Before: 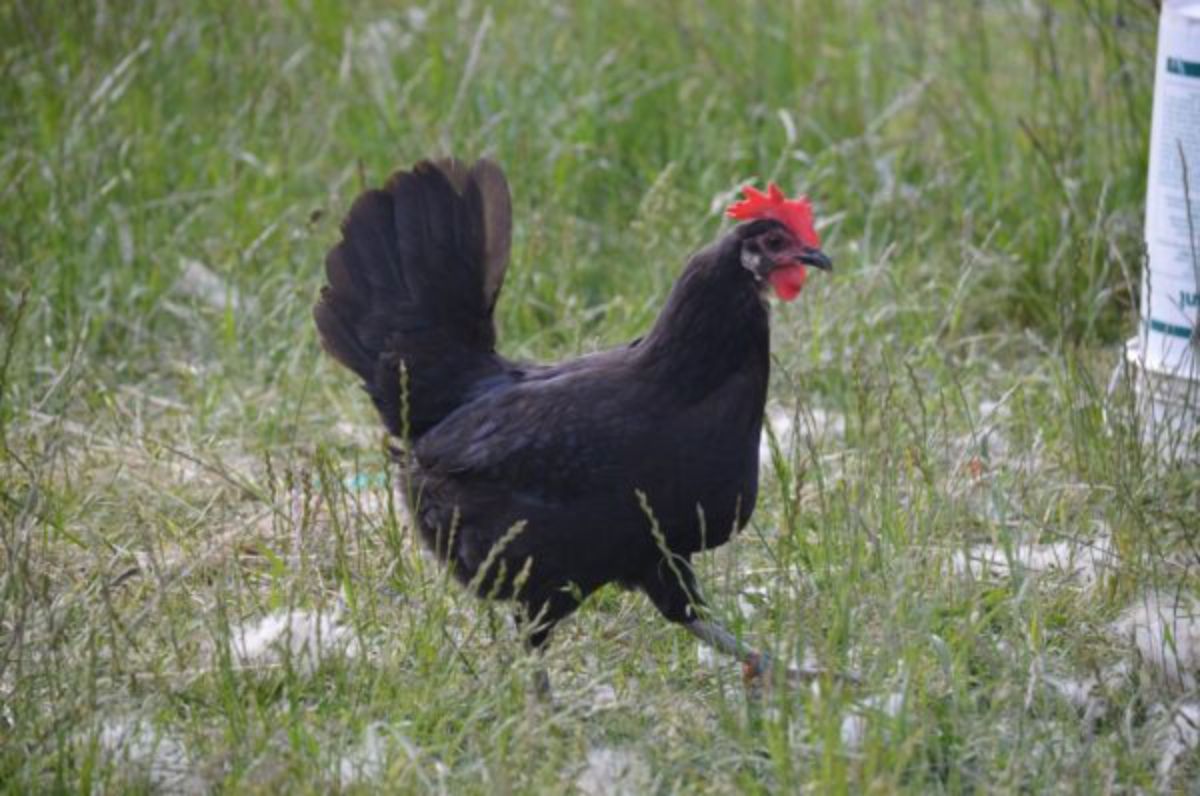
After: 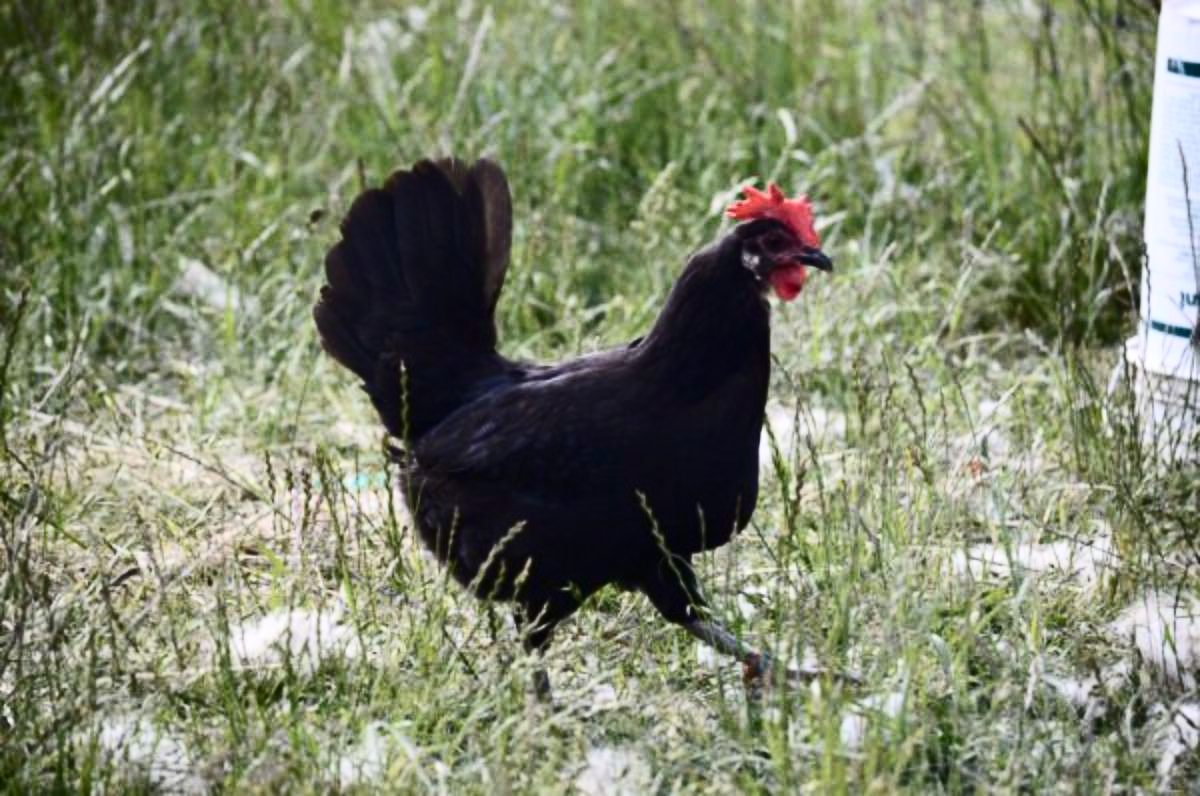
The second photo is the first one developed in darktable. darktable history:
contrast brightness saturation: contrast 0.485, saturation -0.091
velvia: strength 10.59%
